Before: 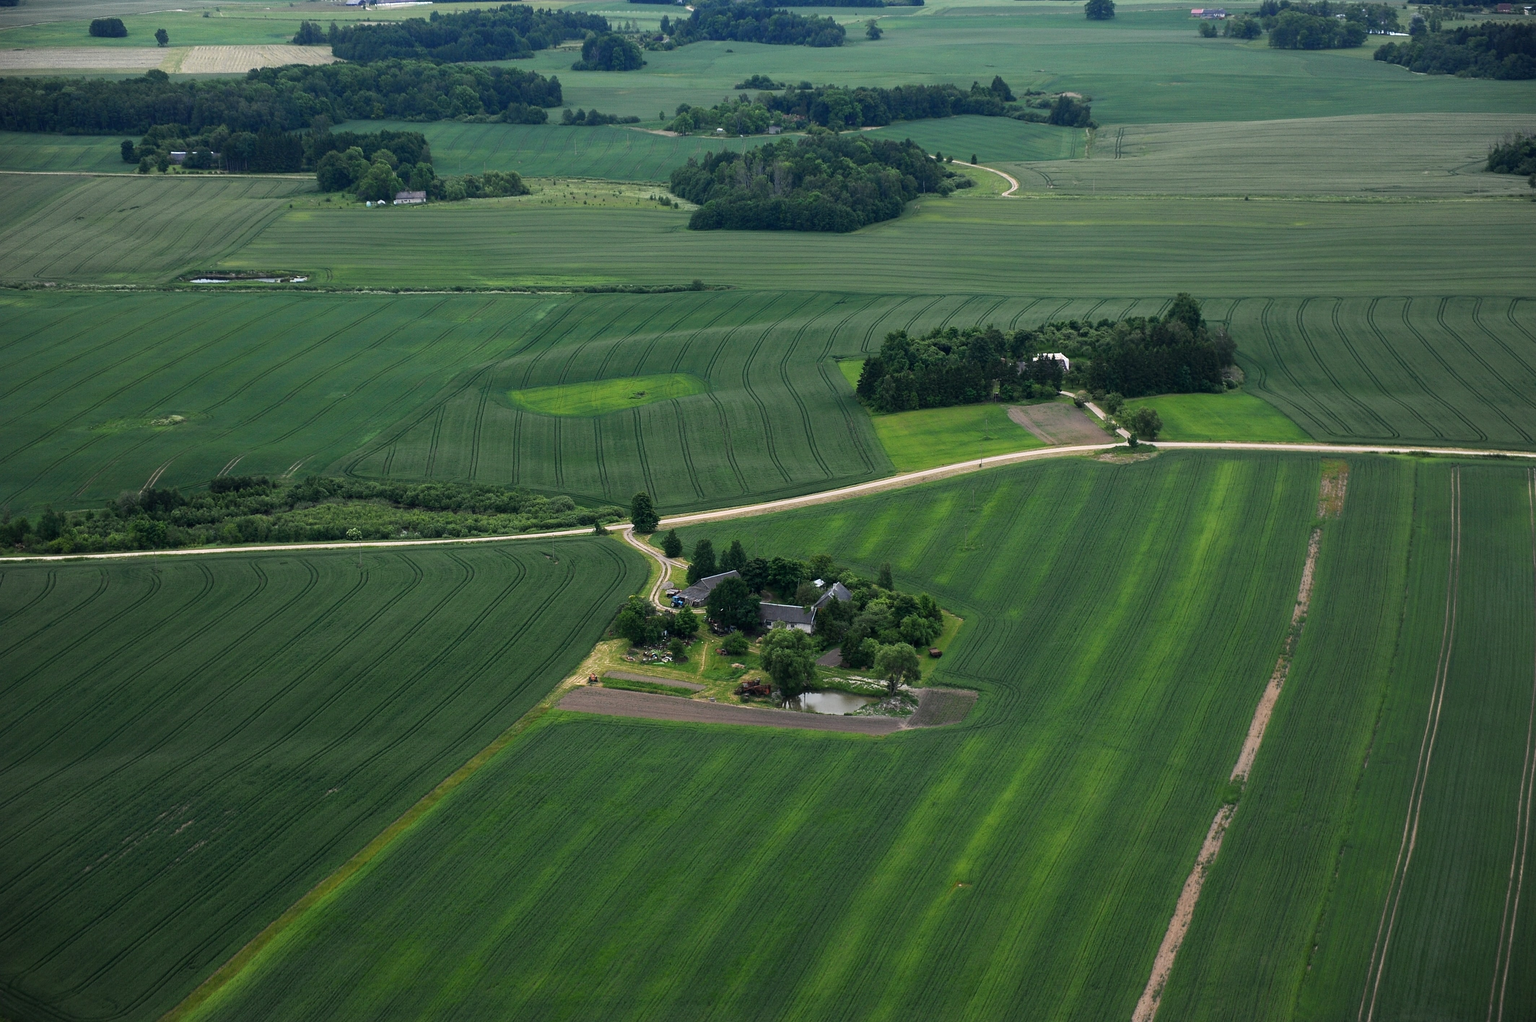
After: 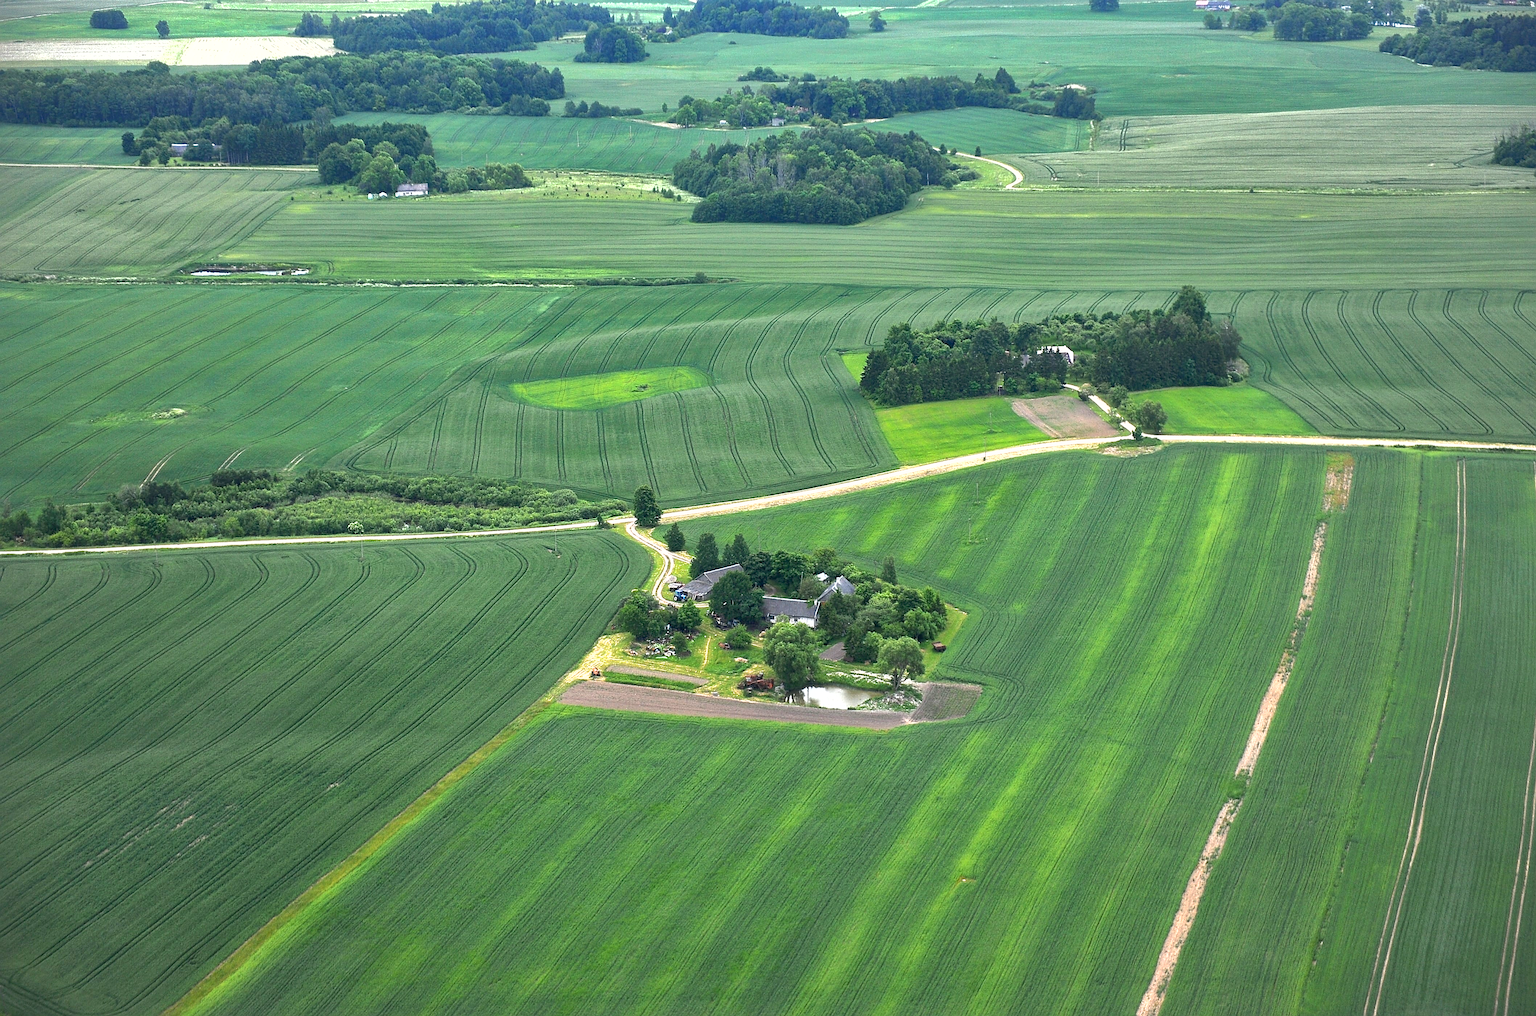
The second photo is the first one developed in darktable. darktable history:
sharpen: on, module defaults
exposure: exposure 1.513 EV, compensate exposure bias true, compensate highlight preservation false
crop: top 0.856%, right 0.023%
shadows and highlights: shadows 59.71, highlights -59.84
